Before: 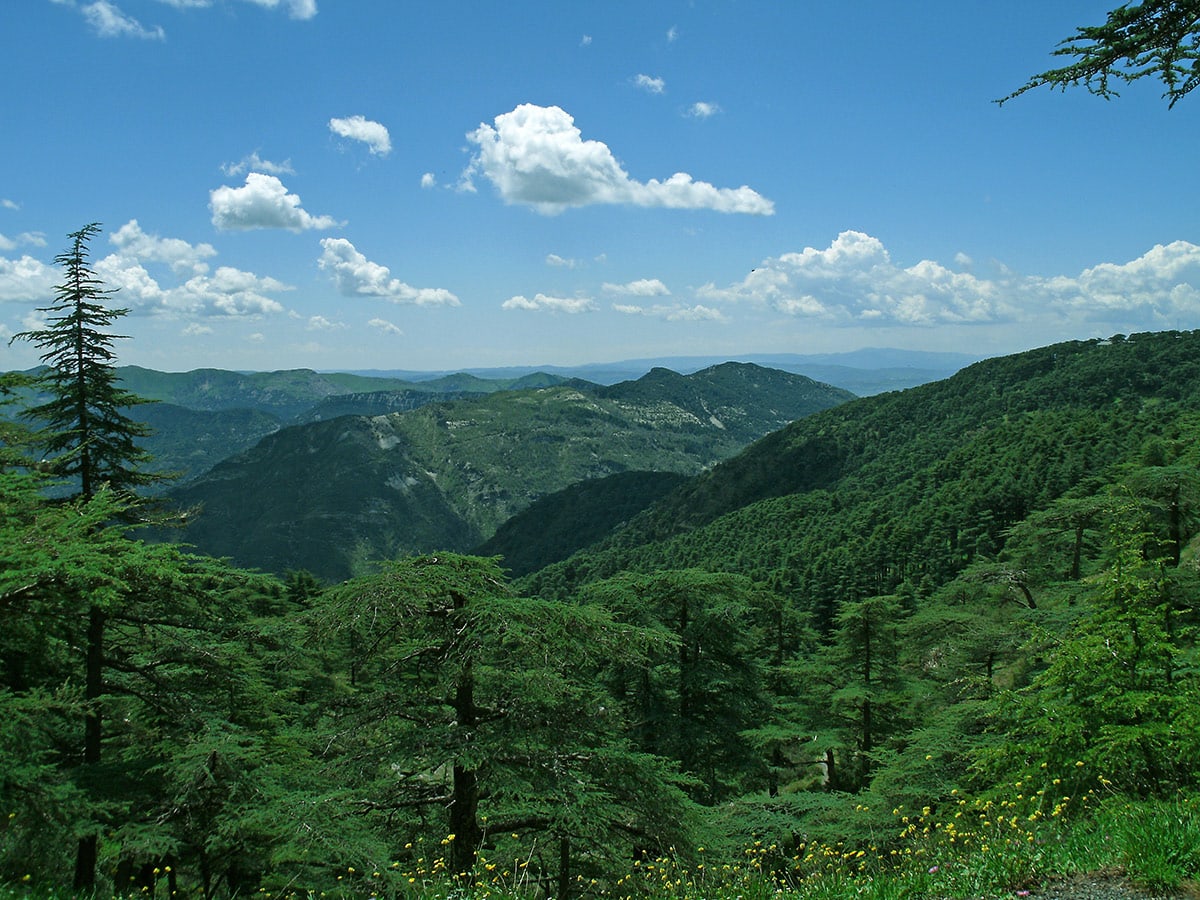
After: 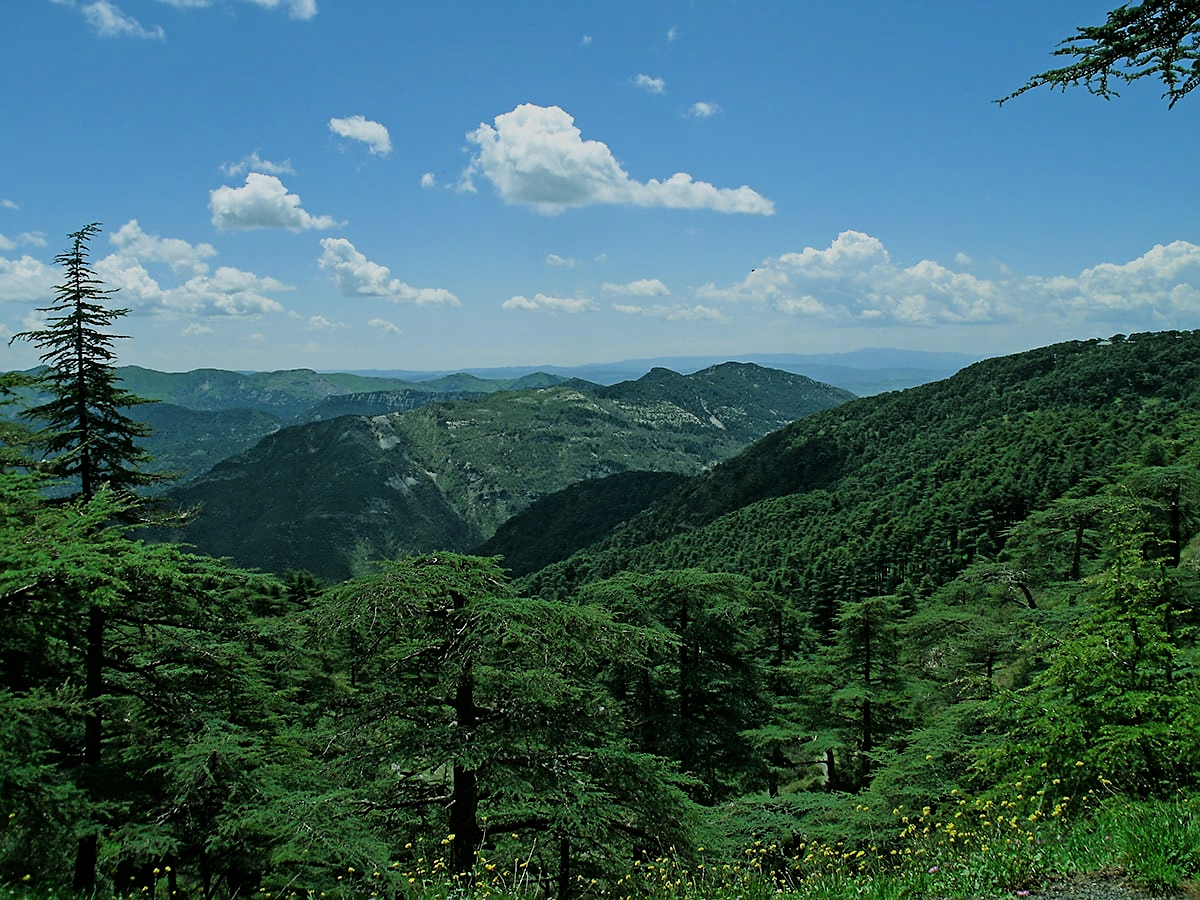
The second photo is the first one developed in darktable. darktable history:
filmic rgb: black relative exposure -7.65 EV, white relative exposure 4.56 EV, hardness 3.61, contrast 1.055, color science v6 (2022)
sharpen: radius 1.865, amount 0.391, threshold 1.412
